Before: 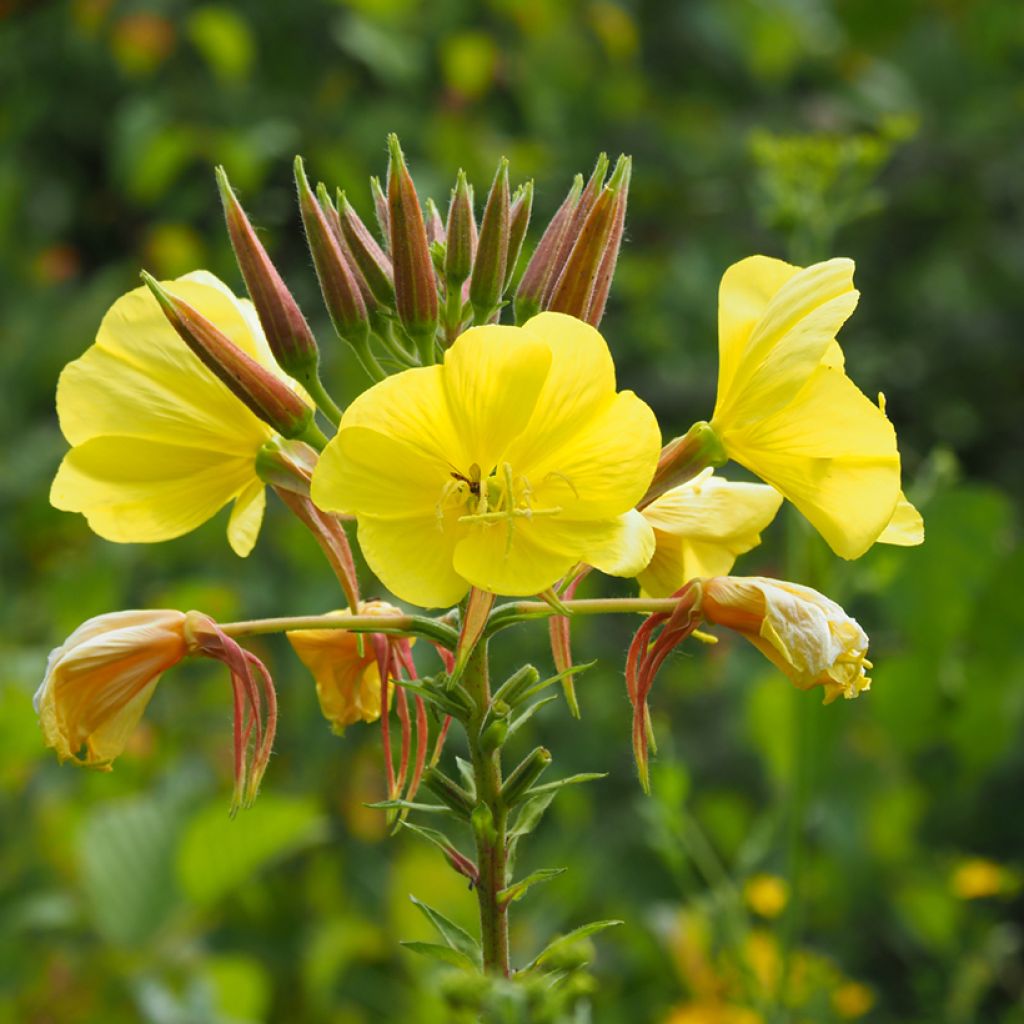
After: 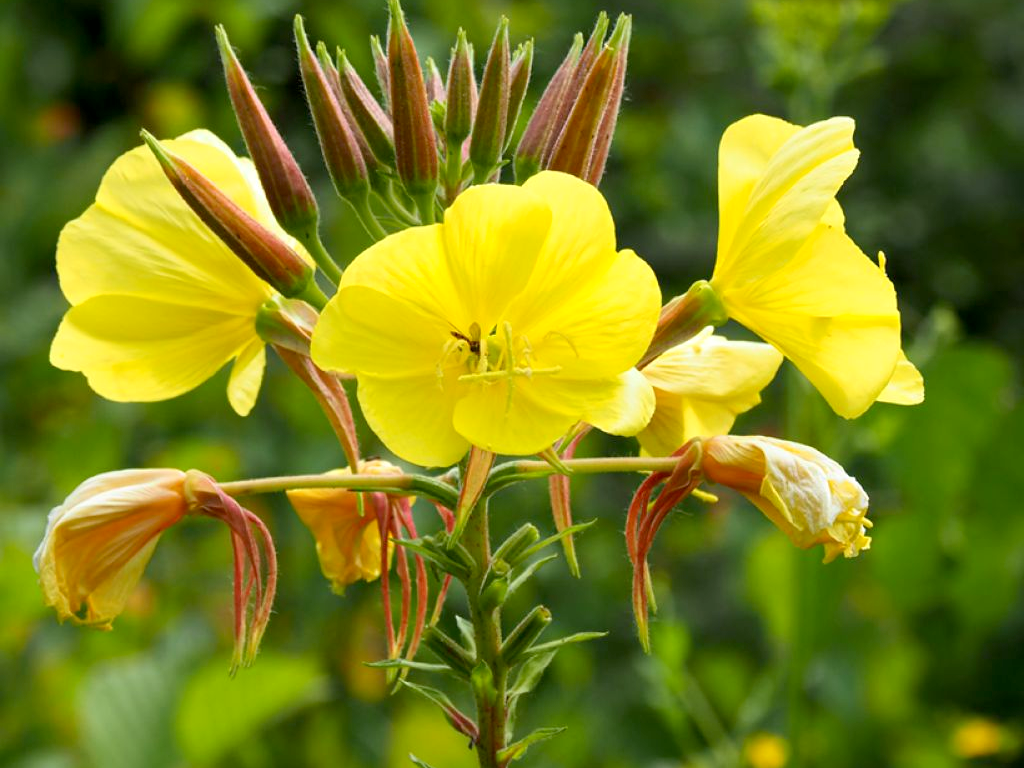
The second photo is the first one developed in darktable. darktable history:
color correction: highlights a* 0.003, highlights b* -0.283
exposure: black level correction 0.007, exposure 0.159 EV, compensate highlight preservation false
tone equalizer: on, module defaults
contrast brightness saturation: contrast 0.1, brightness 0.02, saturation 0.02
crop: top 13.819%, bottom 11.169%
